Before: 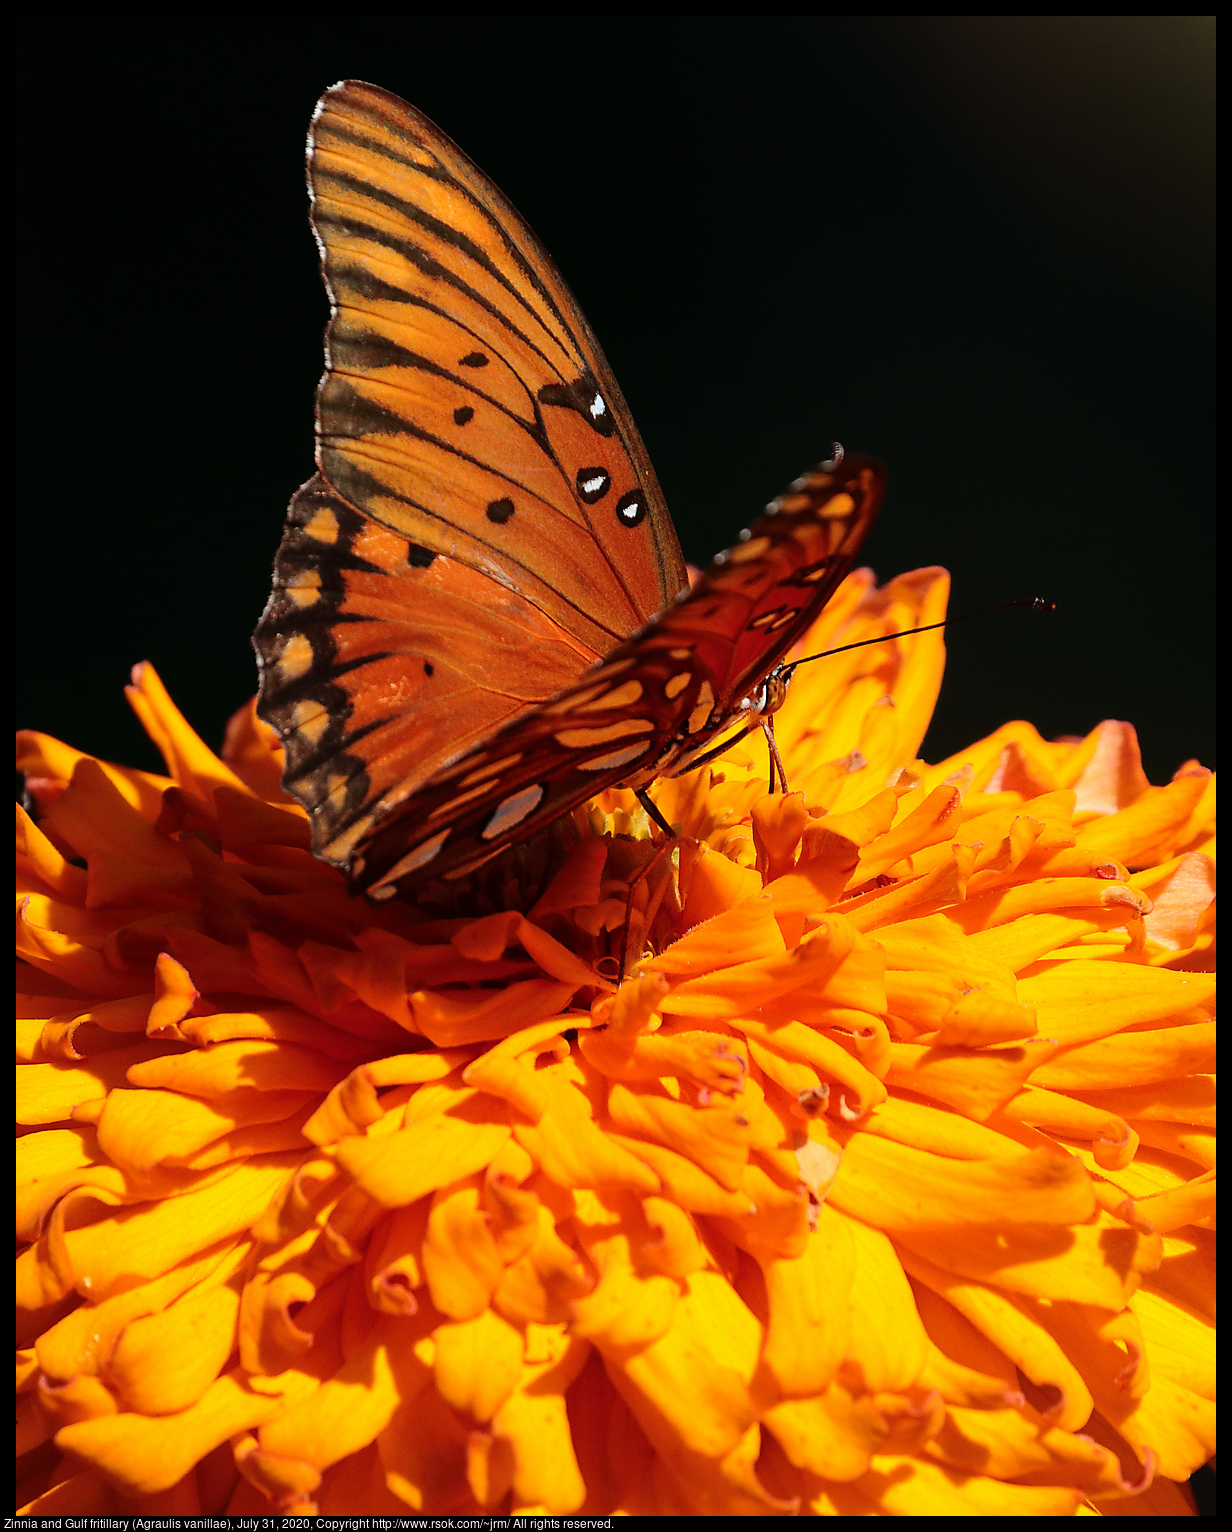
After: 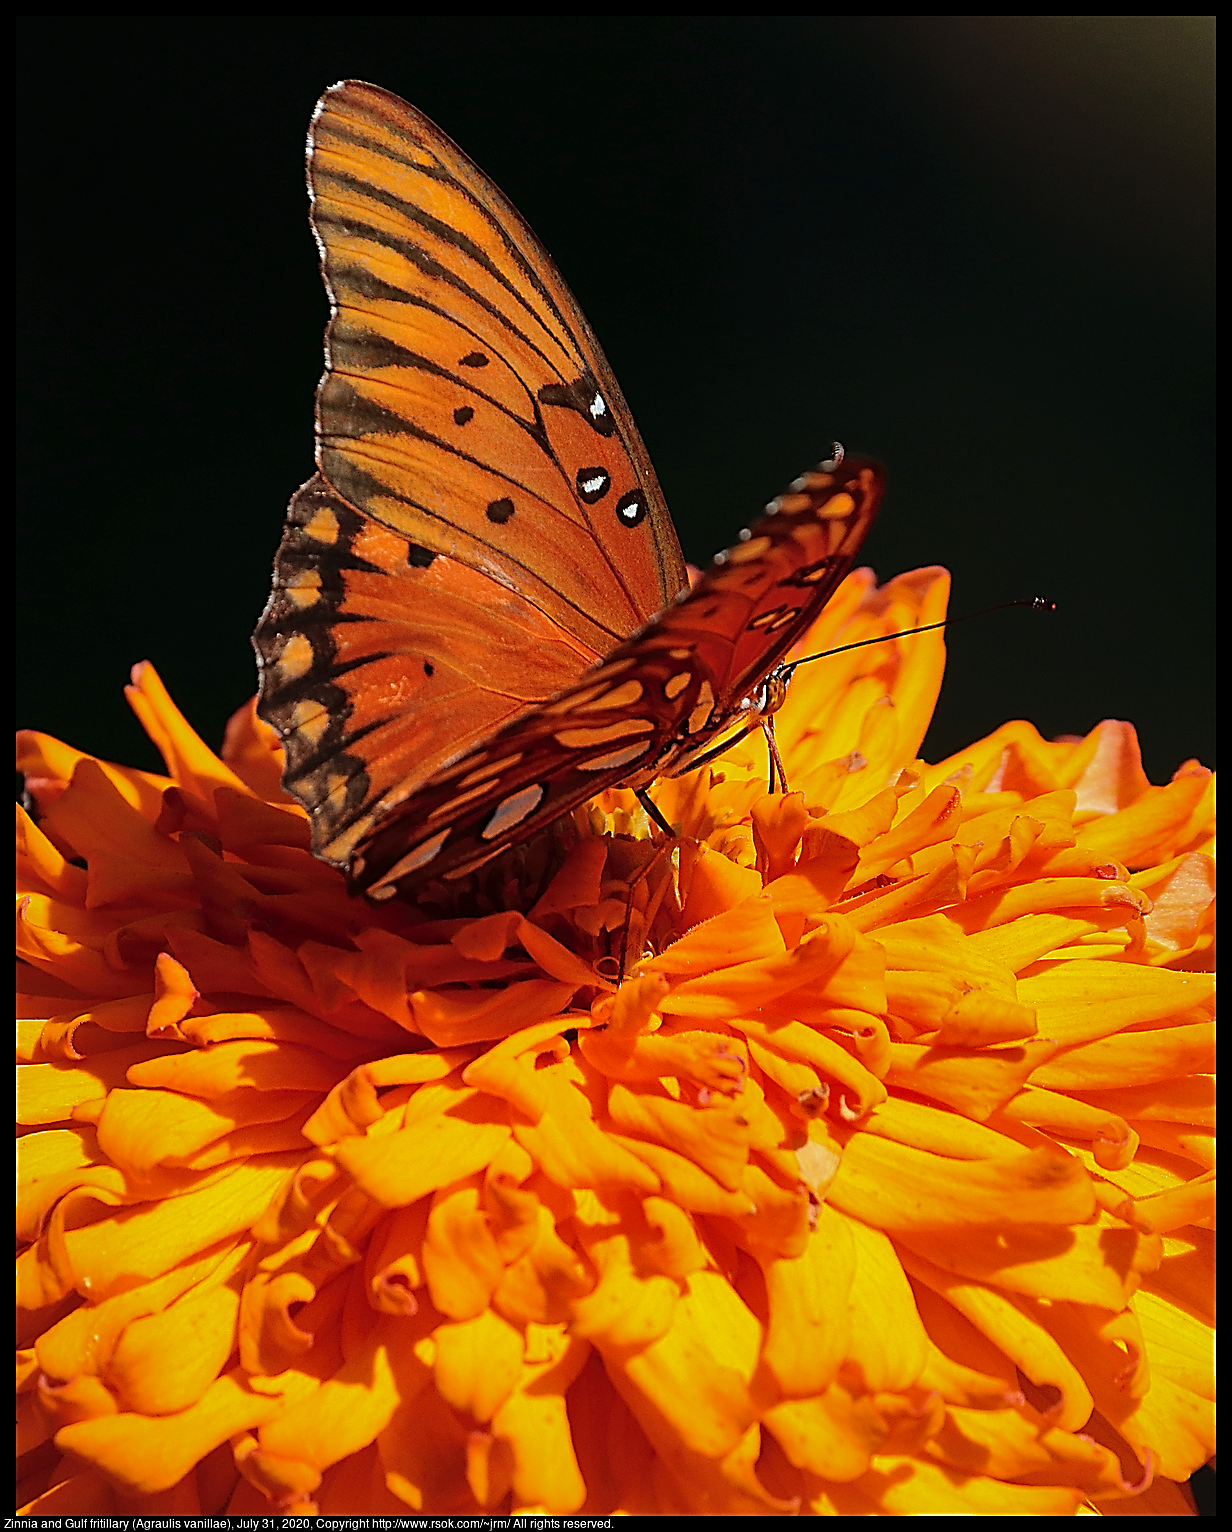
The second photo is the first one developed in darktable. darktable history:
sharpen: amount 0.895
shadows and highlights: shadows 40.04, highlights -59.98
